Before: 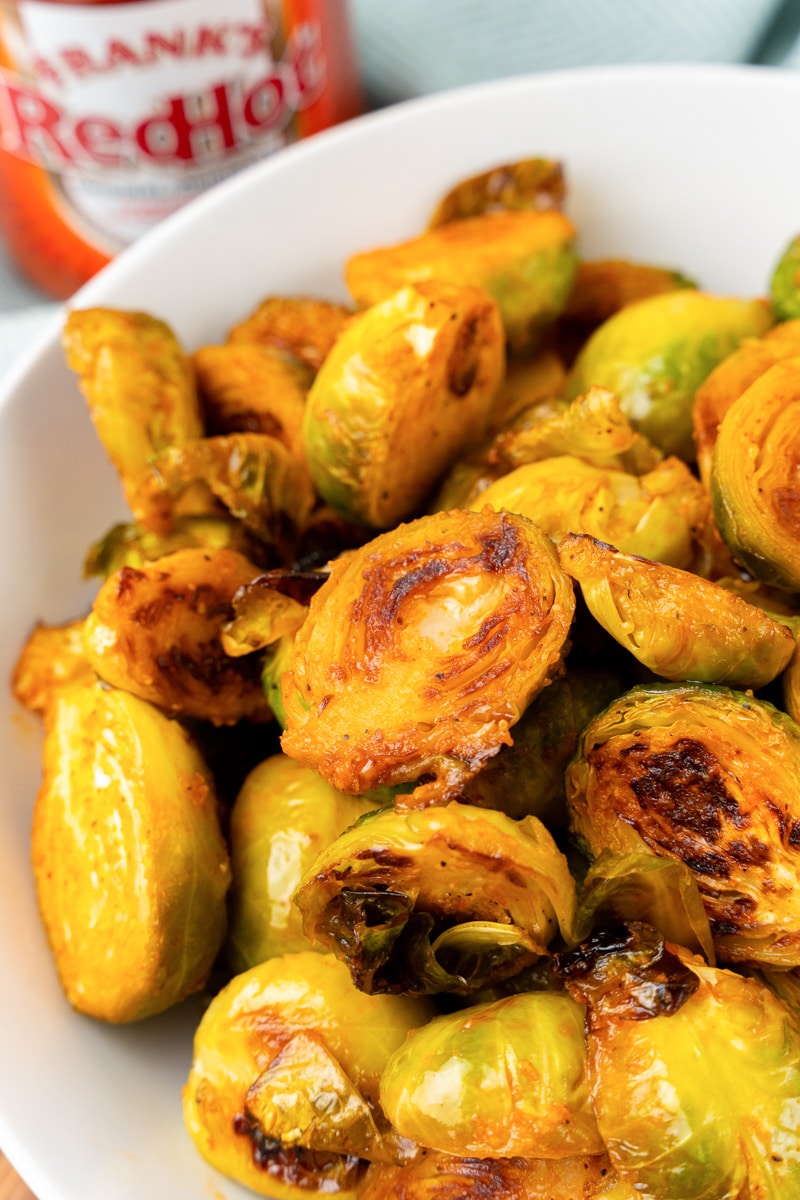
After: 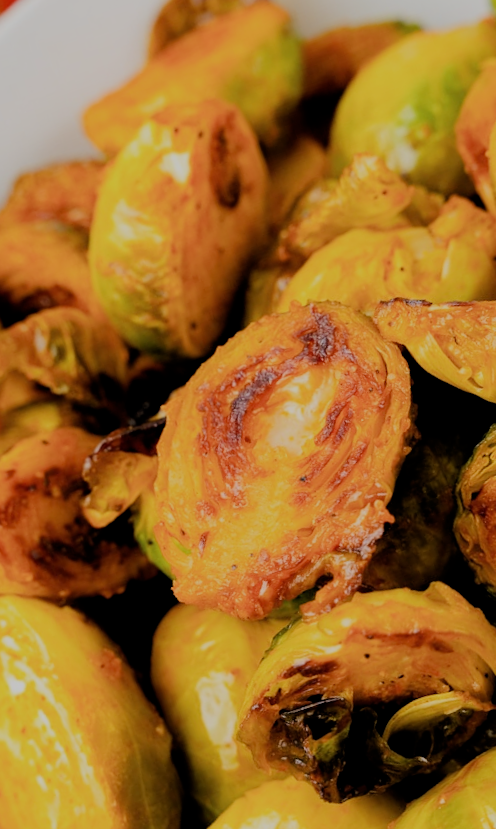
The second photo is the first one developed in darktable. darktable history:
crop and rotate: angle 18.8°, left 6.995%, right 4.264%, bottom 1.129%
filmic rgb: middle gray luminance 17.99%, black relative exposure -7.55 EV, white relative exposure 8.49 EV, threshold 2.97 EV, target black luminance 0%, hardness 2.23, latitude 18.99%, contrast 0.89, highlights saturation mix 3.85%, shadows ↔ highlights balance 10.24%, enable highlight reconstruction true
